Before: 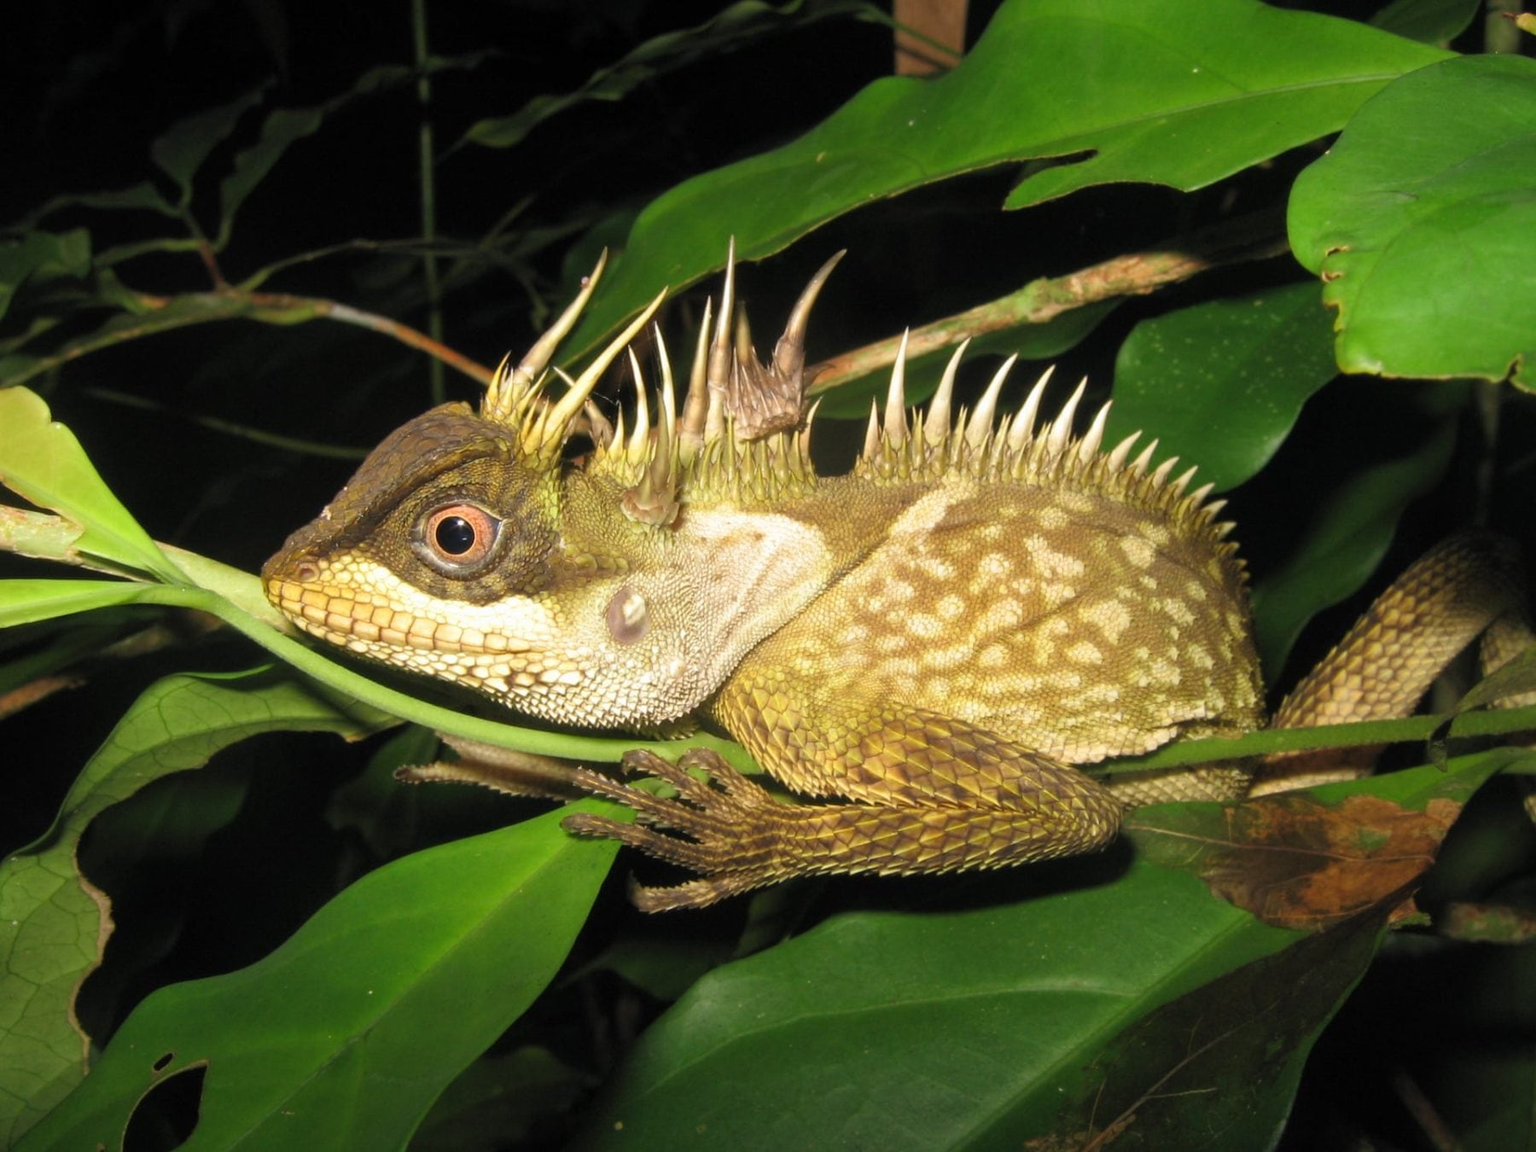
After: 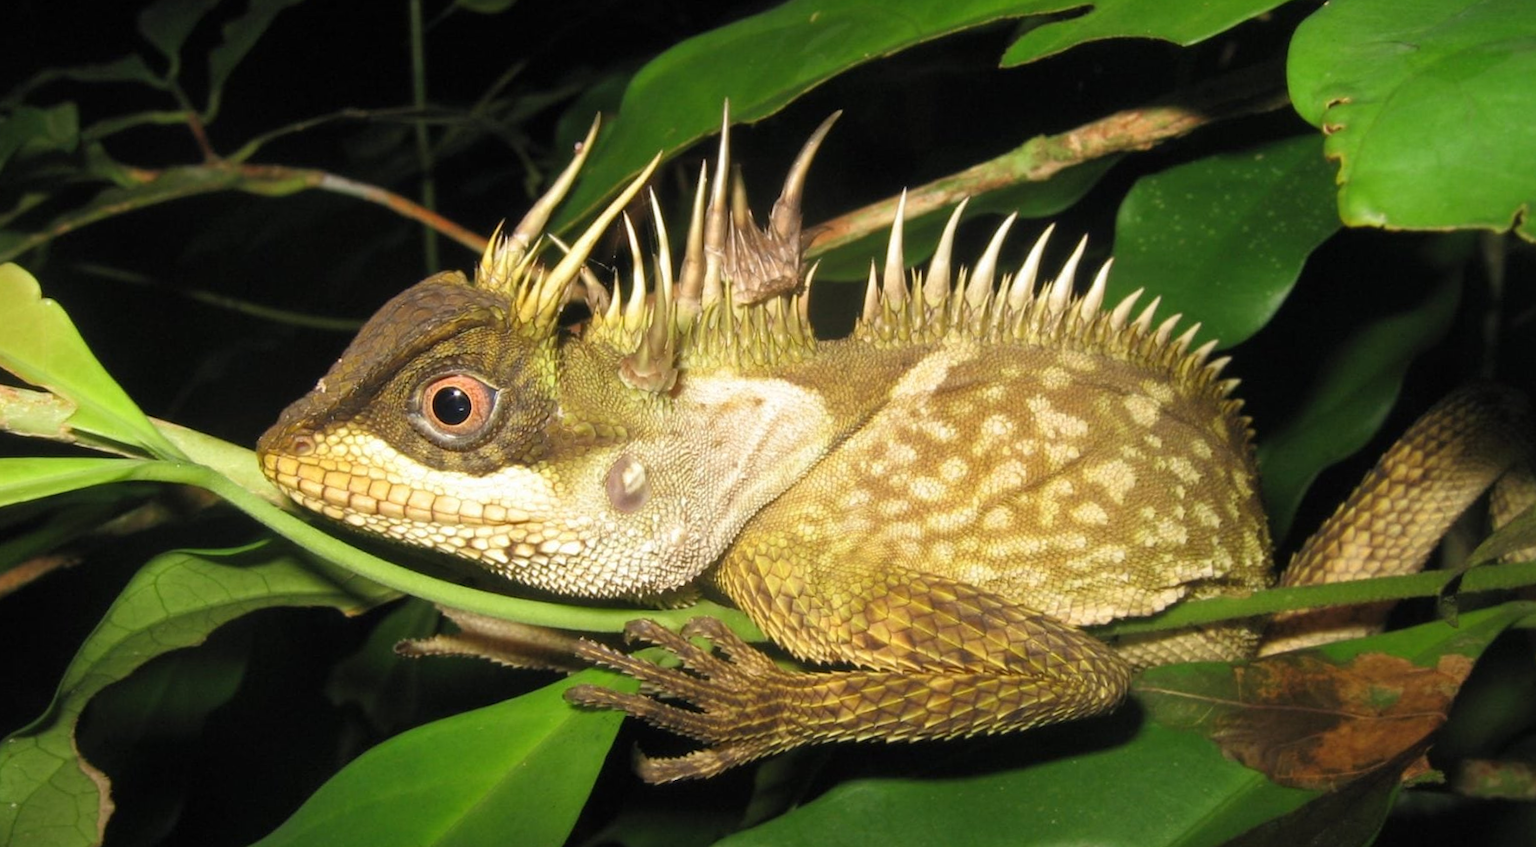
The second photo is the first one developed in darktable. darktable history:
crop: top 11.038%, bottom 13.962%
rotate and perspective: rotation -1°, crop left 0.011, crop right 0.989, crop top 0.025, crop bottom 0.975
